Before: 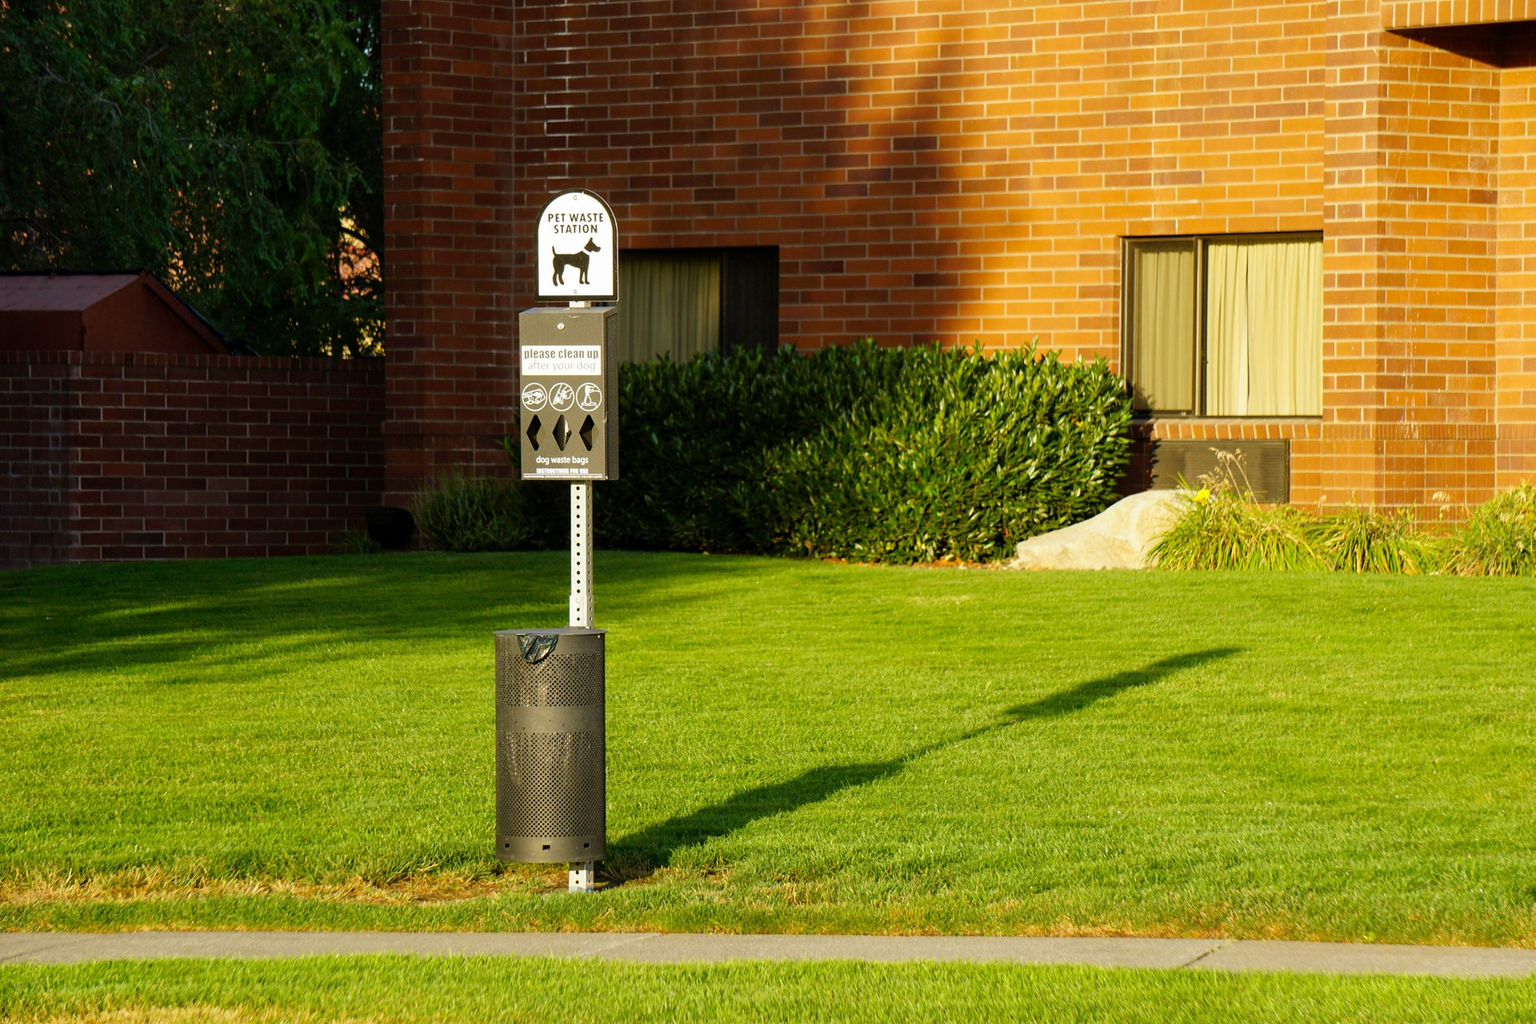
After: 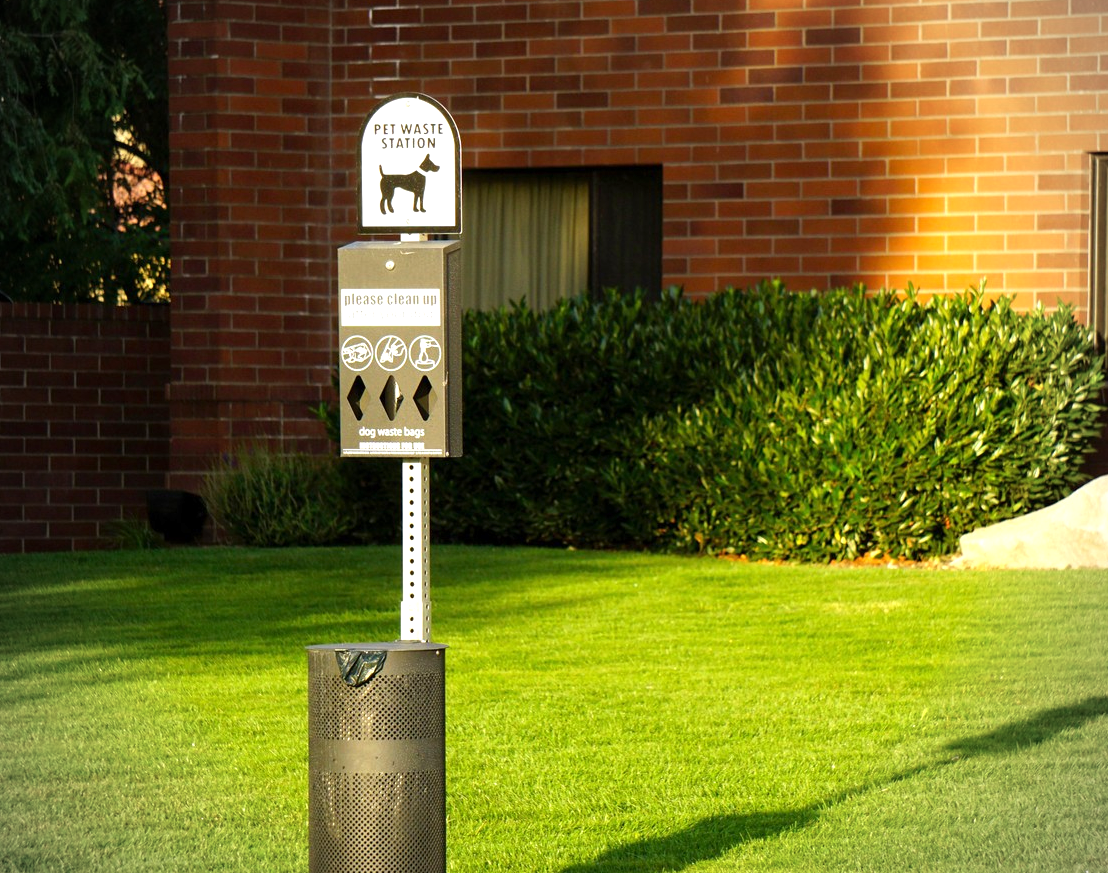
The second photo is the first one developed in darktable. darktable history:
exposure: exposure 0.6 EV, compensate highlight preservation false
vignetting: on, module defaults
crop: left 16.202%, top 11.208%, right 26.045%, bottom 20.557%
